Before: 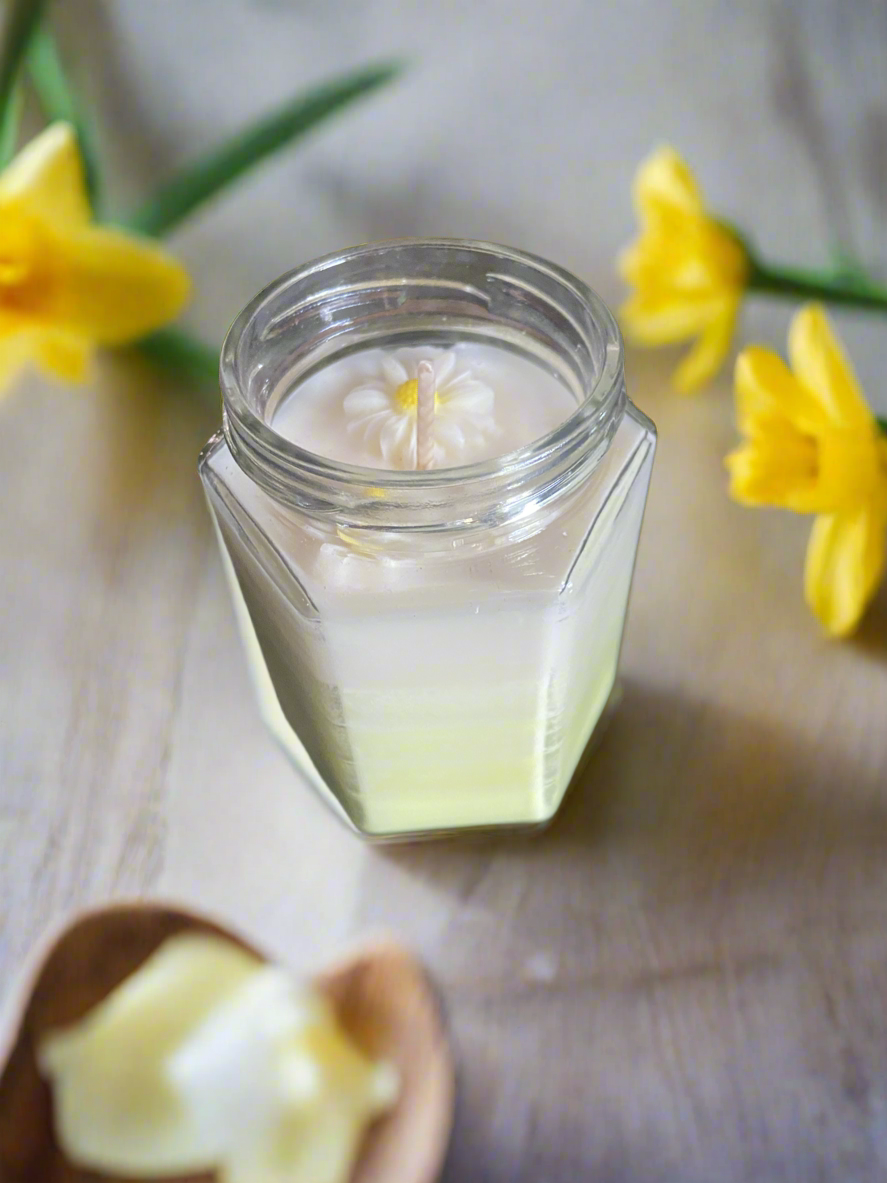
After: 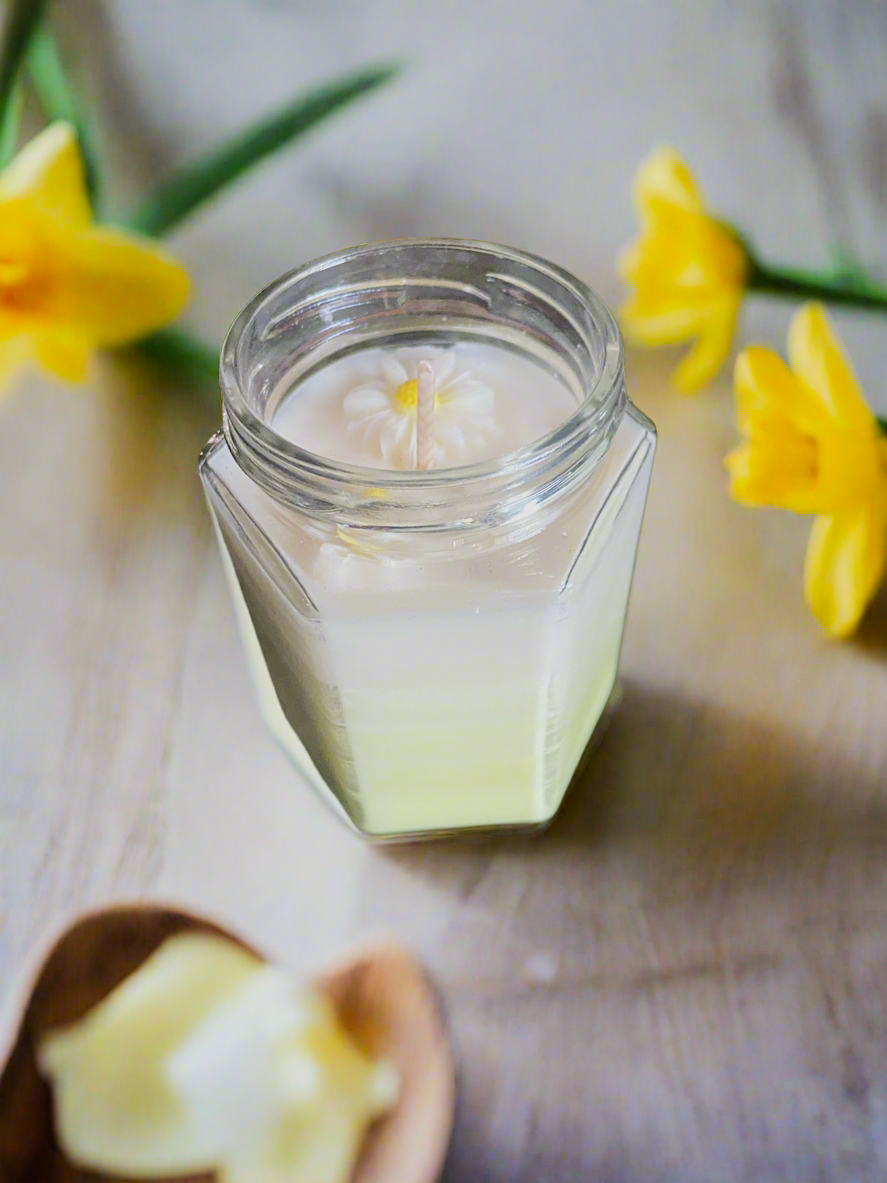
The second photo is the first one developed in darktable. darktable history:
tone equalizer: -8 EV -0.417 EV, -7 EV -0.389 EV, -6 EV -0.333 EV, -5 EV -0.222 EV, -3 EV 0.222 EV, -2 EV 0.333 EV, -1 EV 0.389 EV, +0 EV 0.417 EV, edges refinement/feathering 500, mask exposure compensation -1.57 EV, preserve details no
contrast brightness saturation: contrast 0.04, saturation 0.16
exposure: compensate highlight preservation false
sharpen: amount 0.2
filmic rgb: black relative exposure -7.65 EV, white relative exposure 4.56 EV, hardness 3.61
